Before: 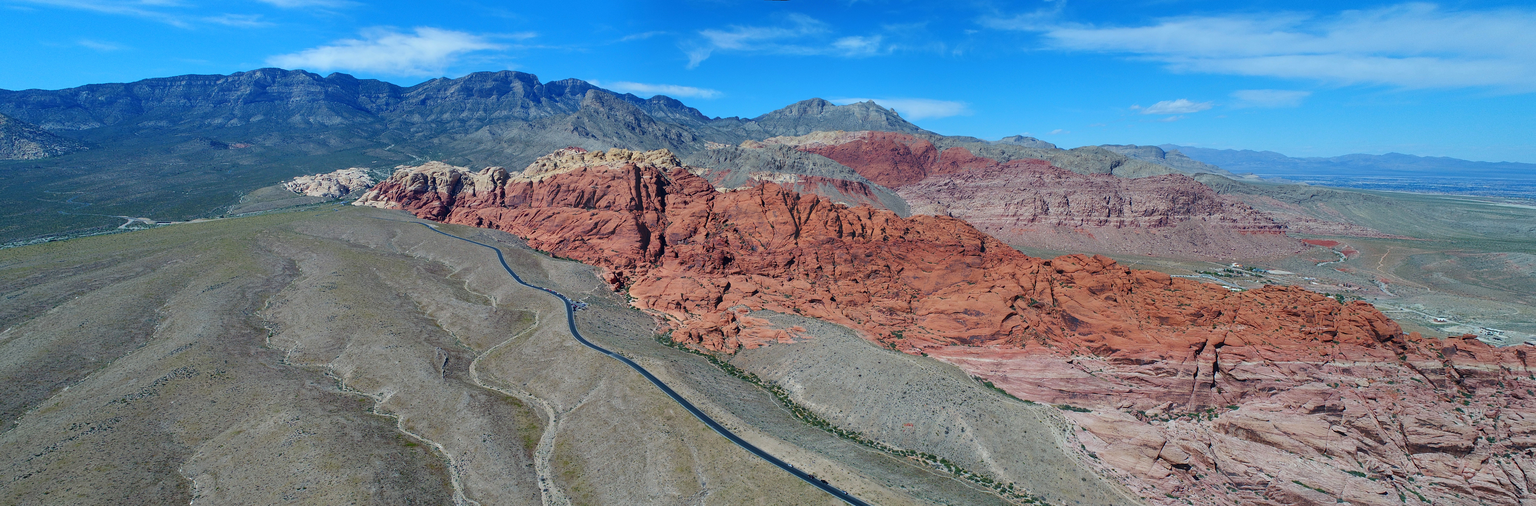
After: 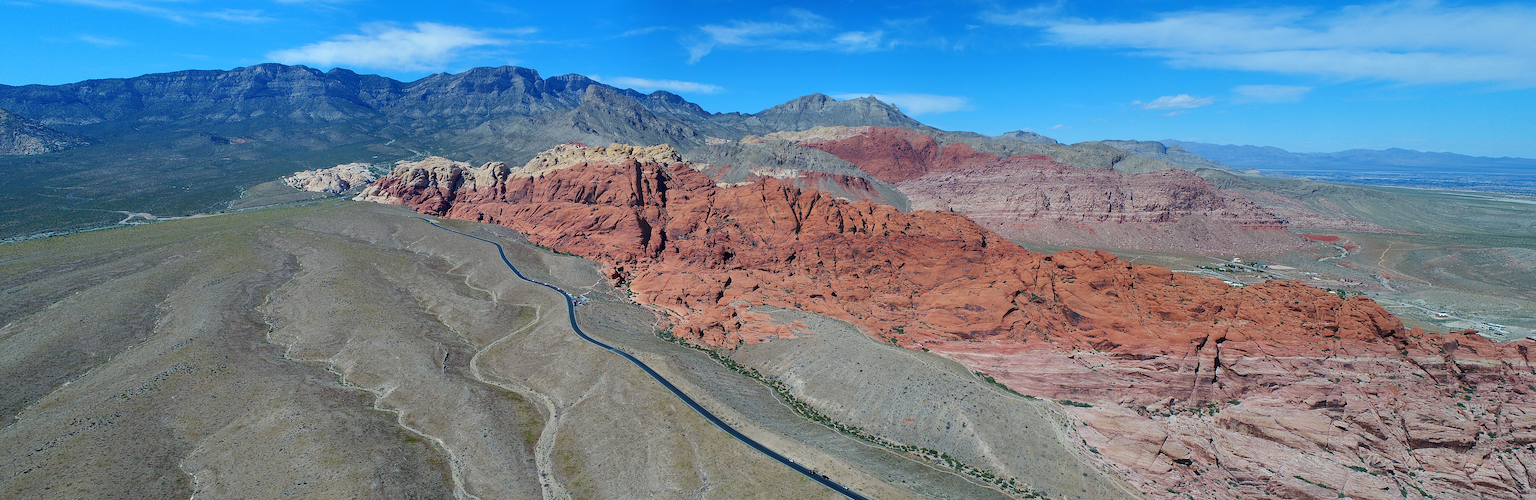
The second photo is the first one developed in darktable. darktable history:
crop: top 1.026%, right 0.072%
sharpen: on, module defaults
